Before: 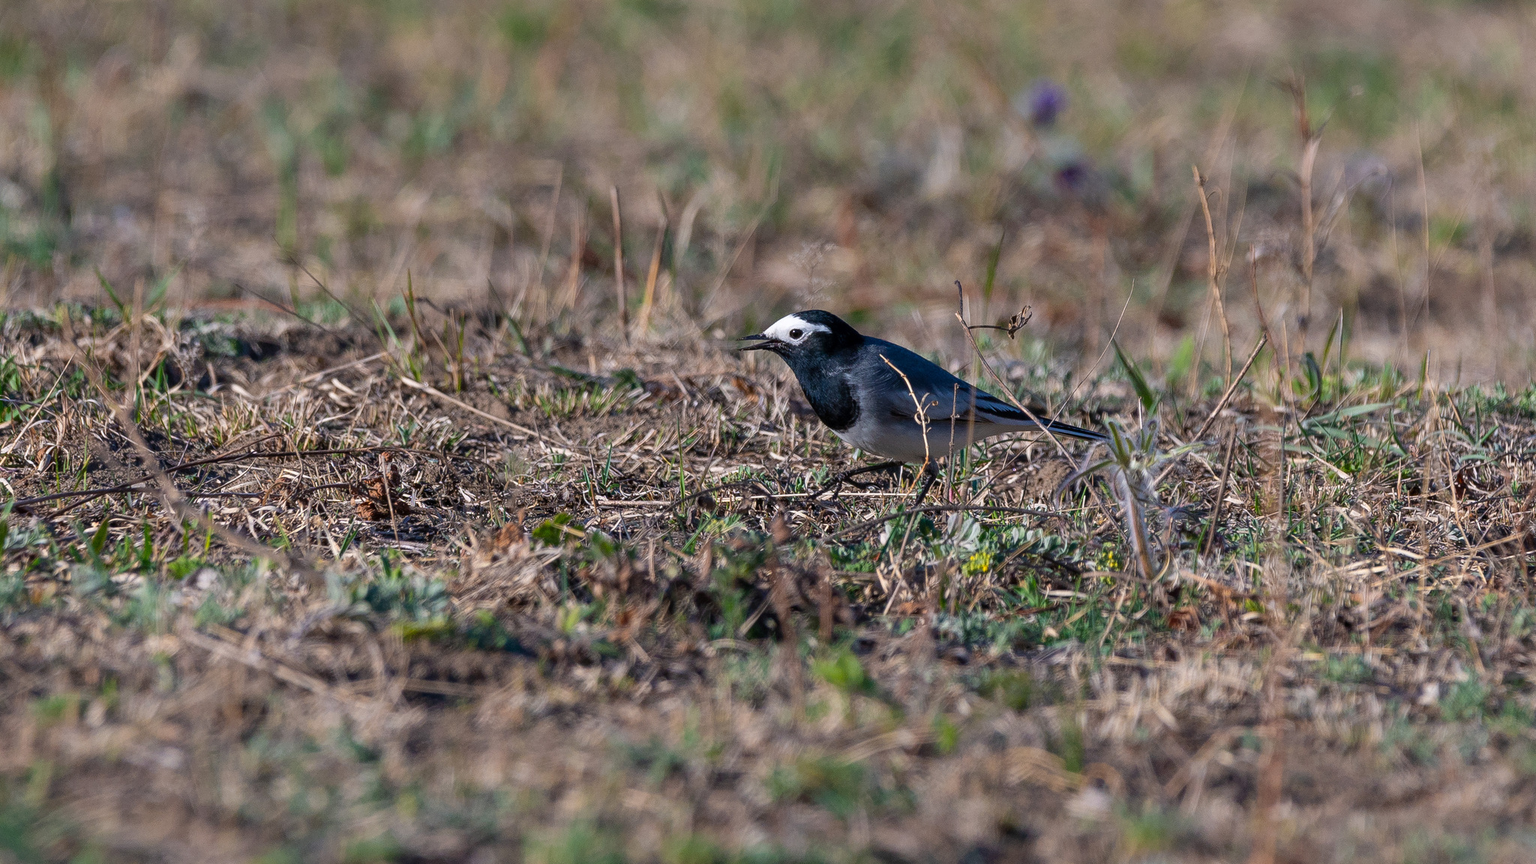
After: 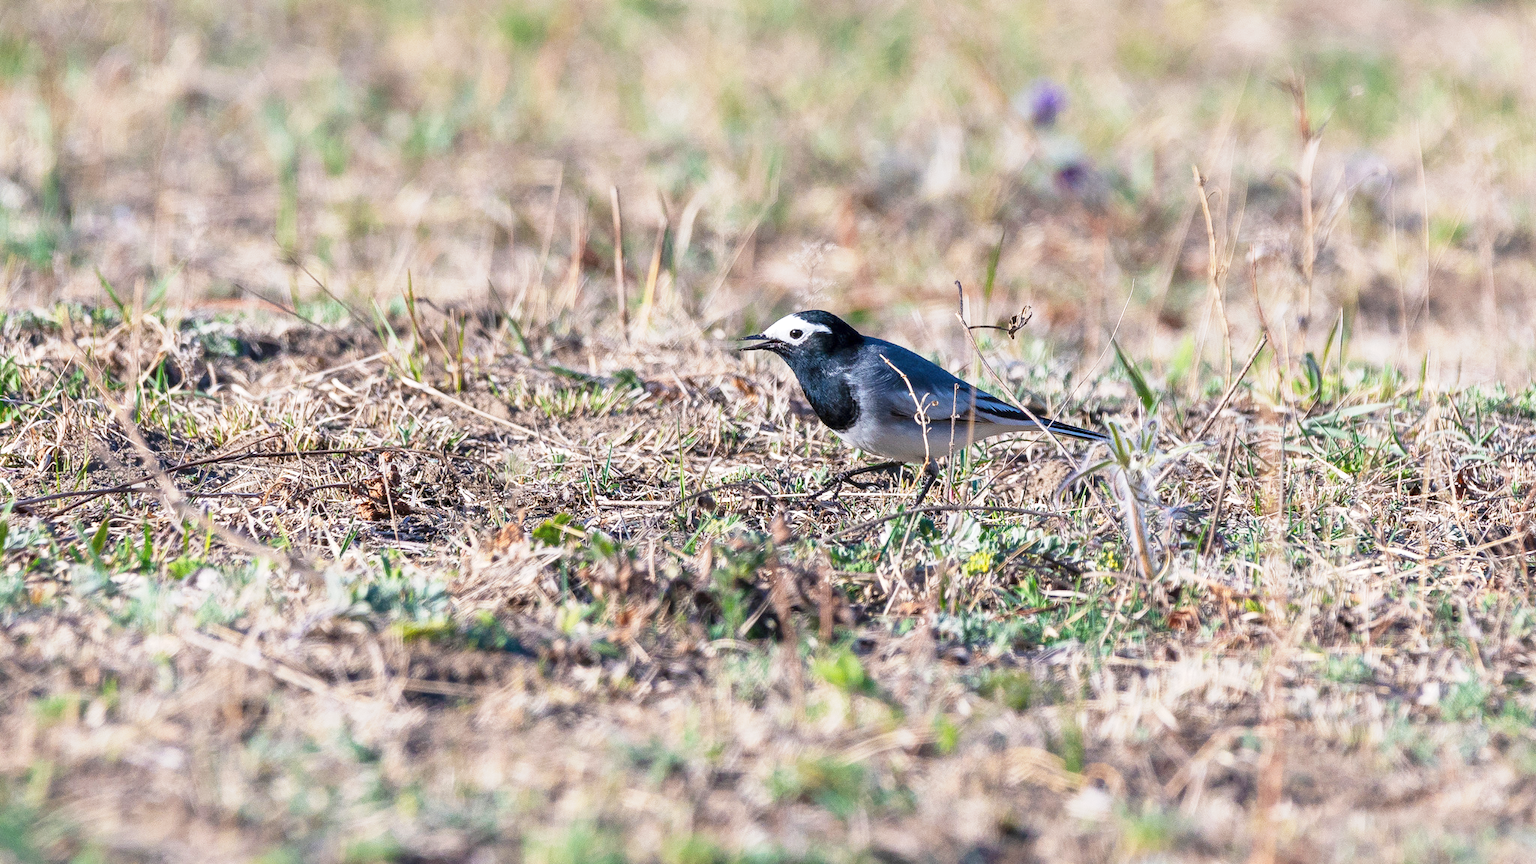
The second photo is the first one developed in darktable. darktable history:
exposure: exposure 1.072 EV, compensate highlight preservation false
contrast brightness saturation: contrast 0.009, saturation -0.056
base curve: curves: ch0 [(0, 0) (0.088, 0.125) (0.176, 0.251) (0.354, 0.501) (0.613, 0.749) (1, 0.877)], preserve colors none
